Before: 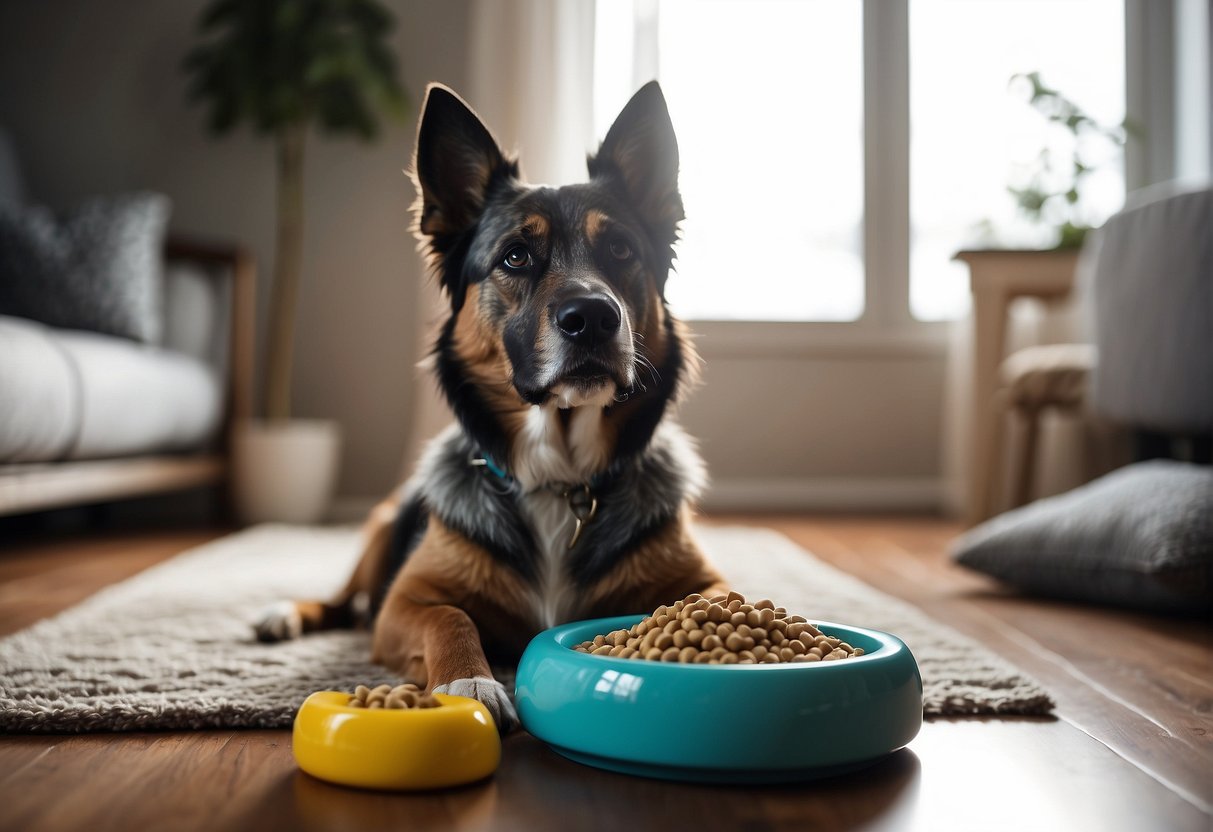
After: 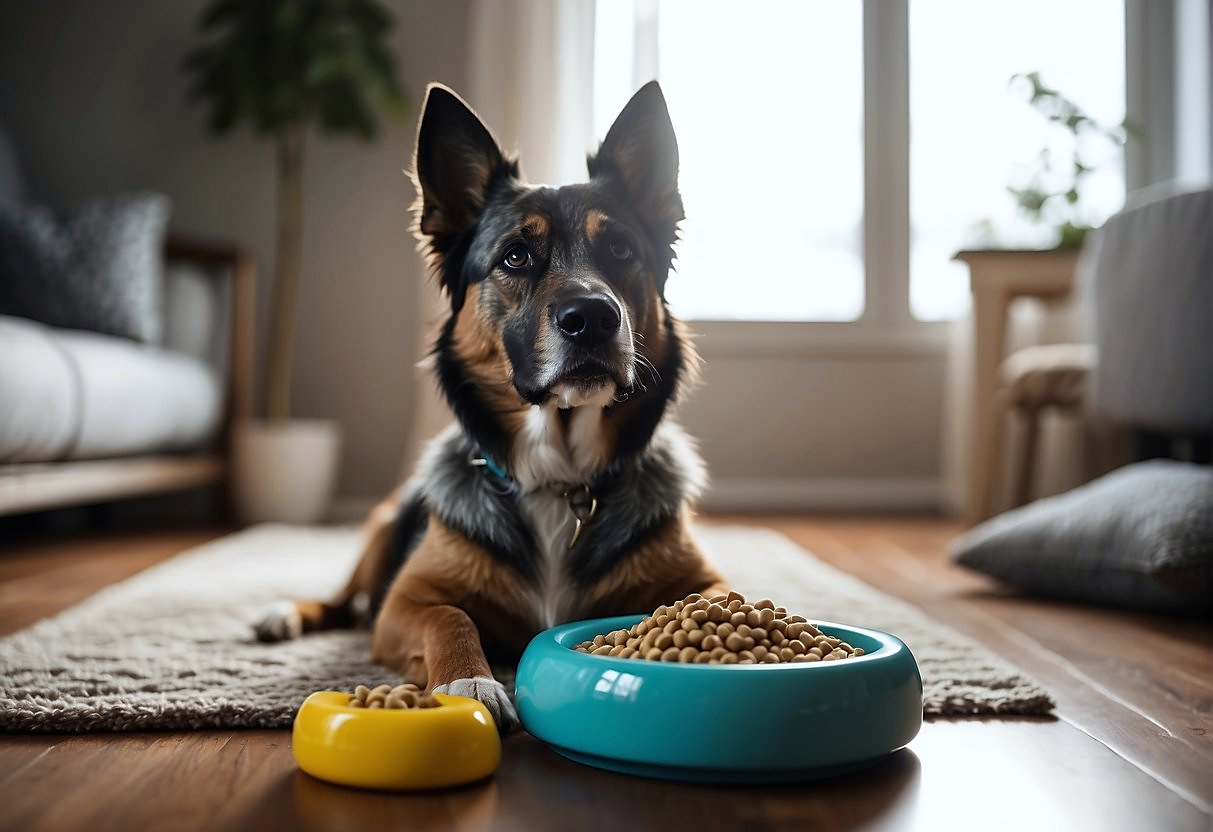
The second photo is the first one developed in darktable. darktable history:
sharpen: radius 1.864, amount 0.398, threshold 1.271
white balance: red 0.982, blue 1.018
